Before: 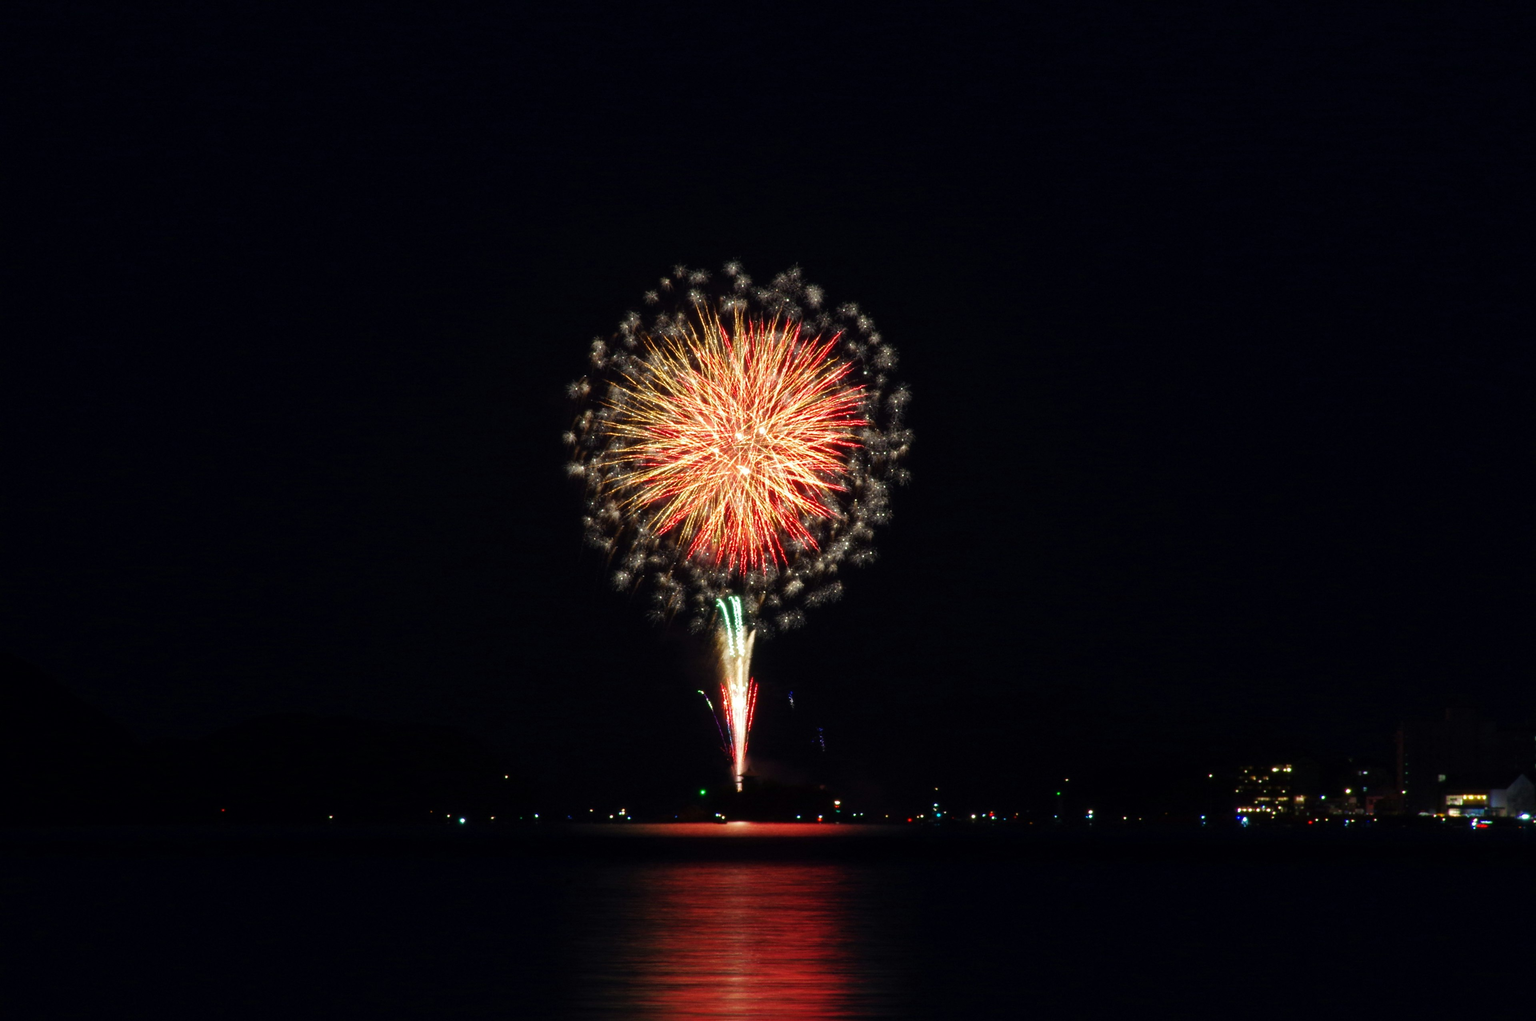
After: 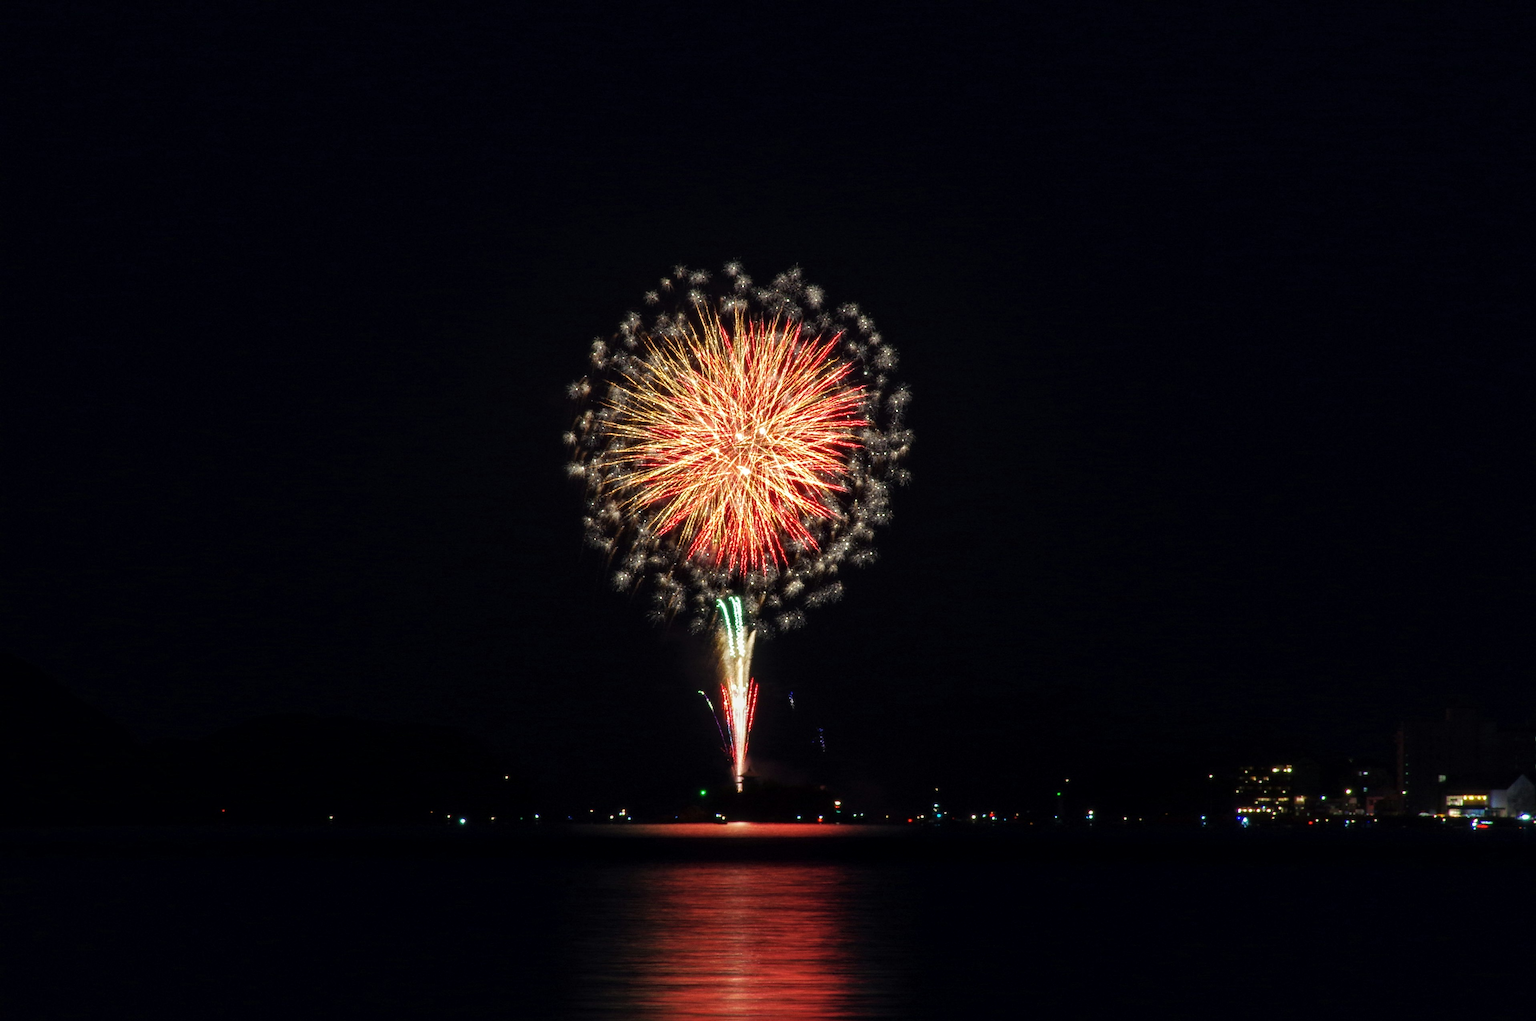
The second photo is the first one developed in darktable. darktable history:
sharpen: radius 1.272, amount 0.305, threshold 0
local contrast: detail 130%
